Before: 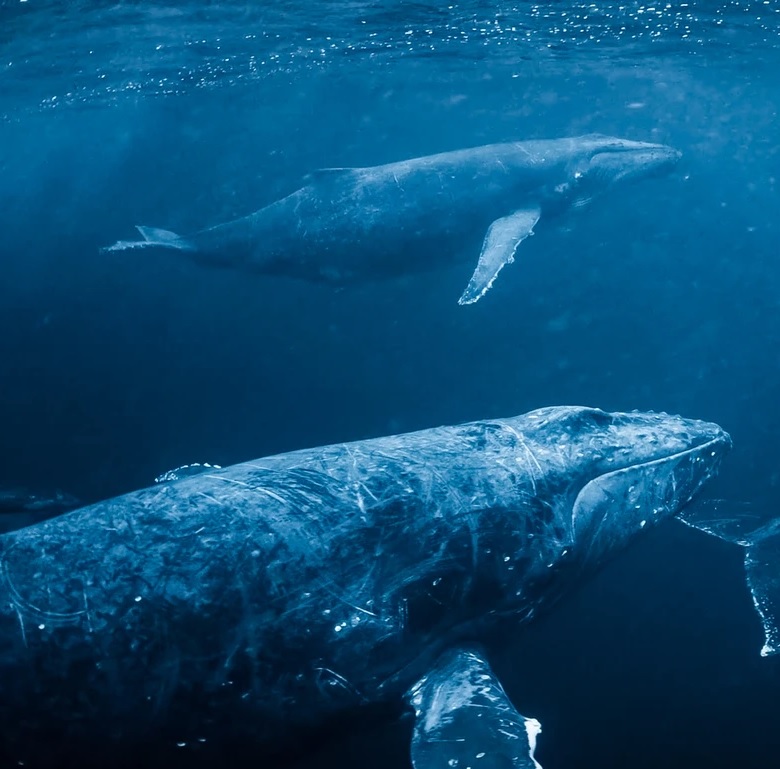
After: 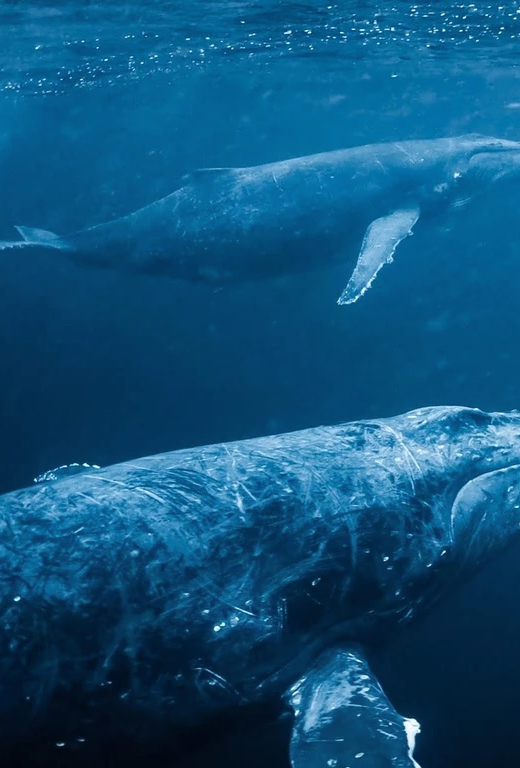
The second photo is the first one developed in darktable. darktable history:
crop and rotate: left 15.546%, right 17.787%
tone equalizer: on, module defaults
rotate and perspective: automatic cropping original format, crop left 0, crop top 0
shadows and highlights: shadows 25, highlights -25
